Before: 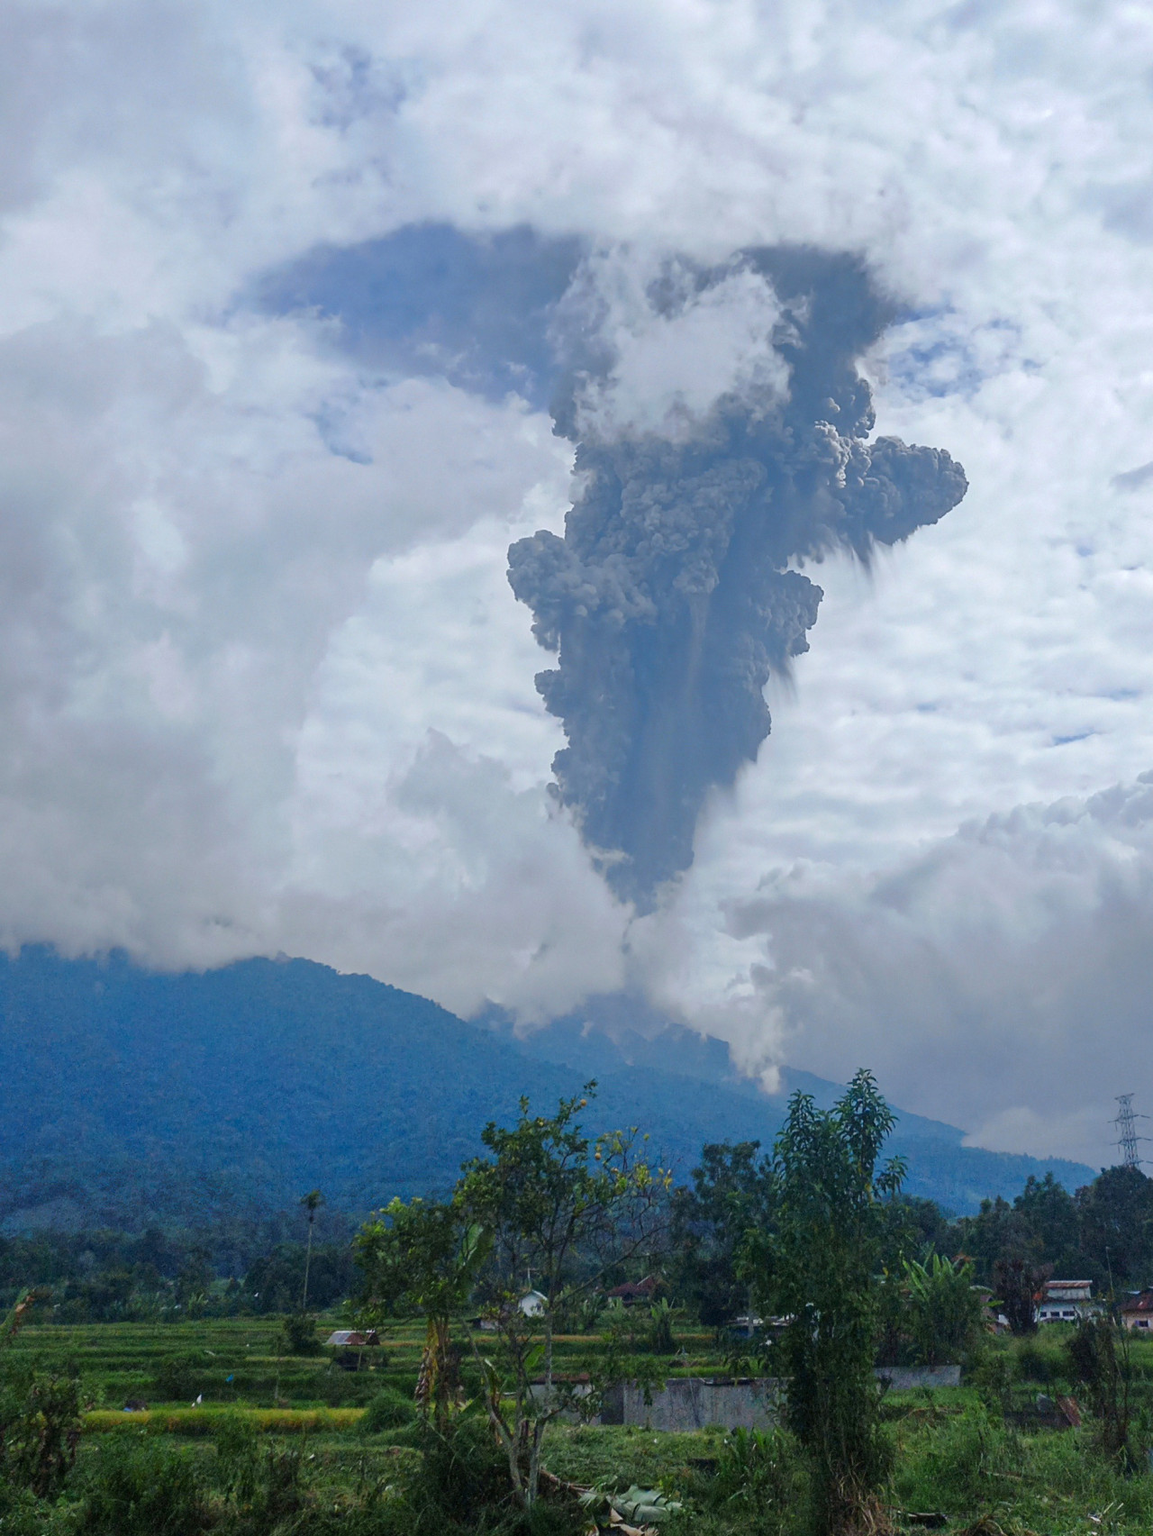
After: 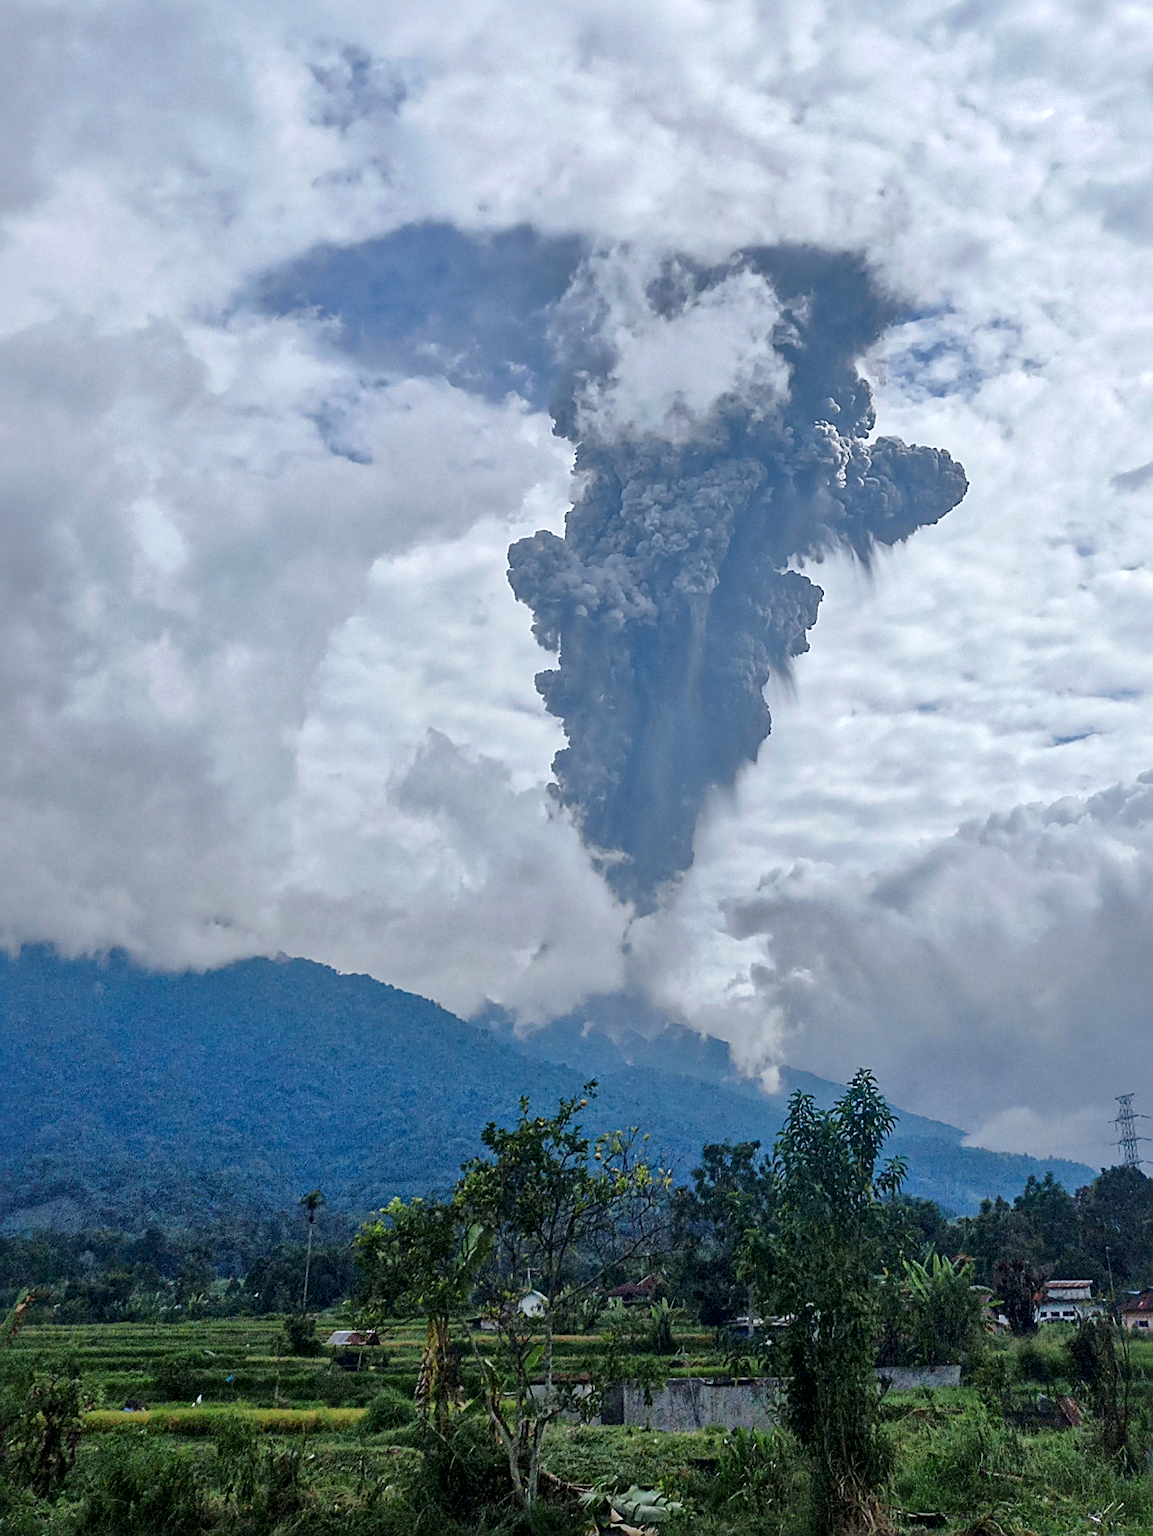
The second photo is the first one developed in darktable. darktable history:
local contrast: mode bilateral grid, contrast 20, coarseness 50, detail 171%, midtone range 0.2
sharpen: on, module defaults
